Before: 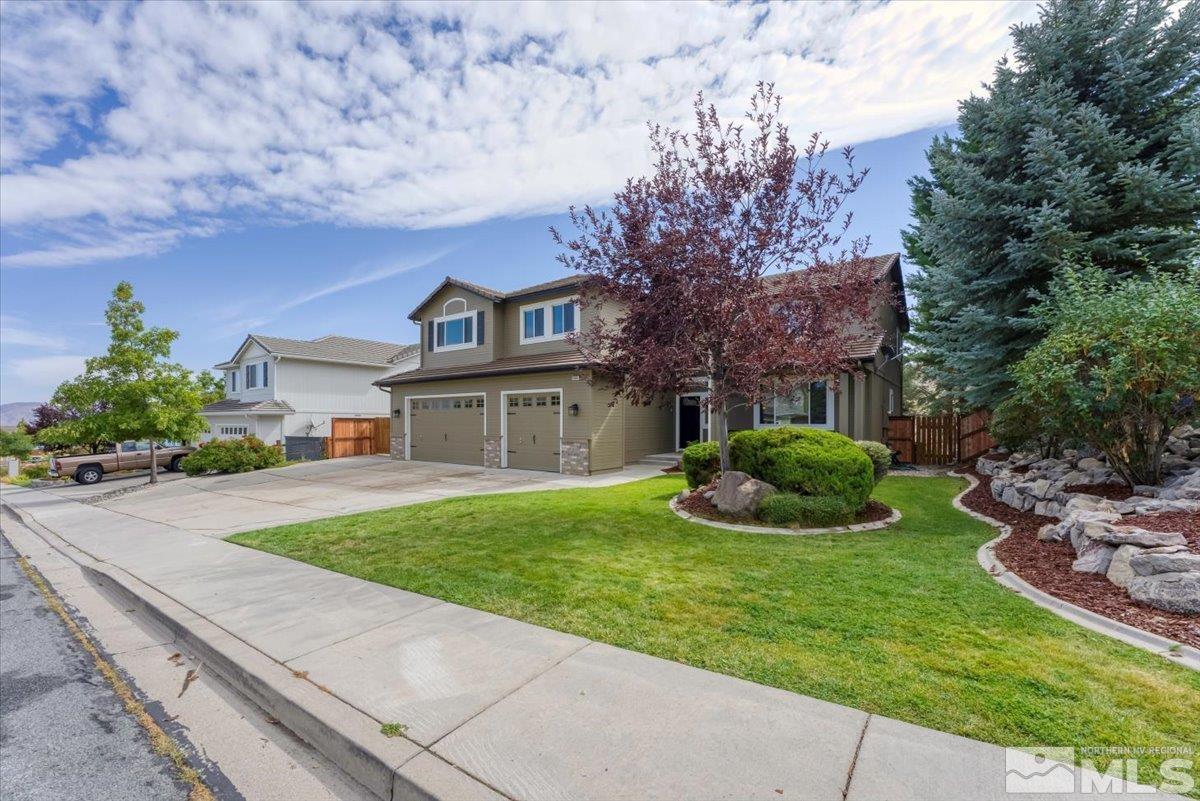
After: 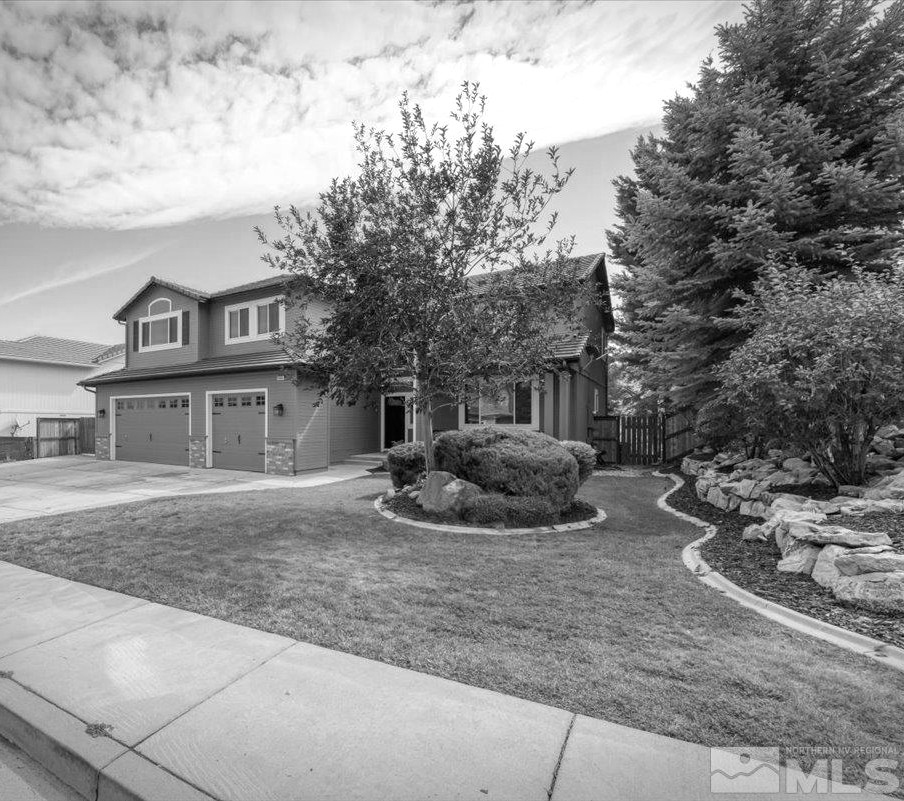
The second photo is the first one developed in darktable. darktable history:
crop and rotate: left 24.6%
vignetting: fall-off start 100%, brightness -0.406, saturation -0.3, width/height ratio 1.324, dithering 8-bit output, unbound false
color calibration: output gray [0.267, 0.423, 0.261, 0], illuminant same as pipeline (D50), adaptation none (bypass)
exposure: exposure 0.3 EV, compensate highlight preservation false
